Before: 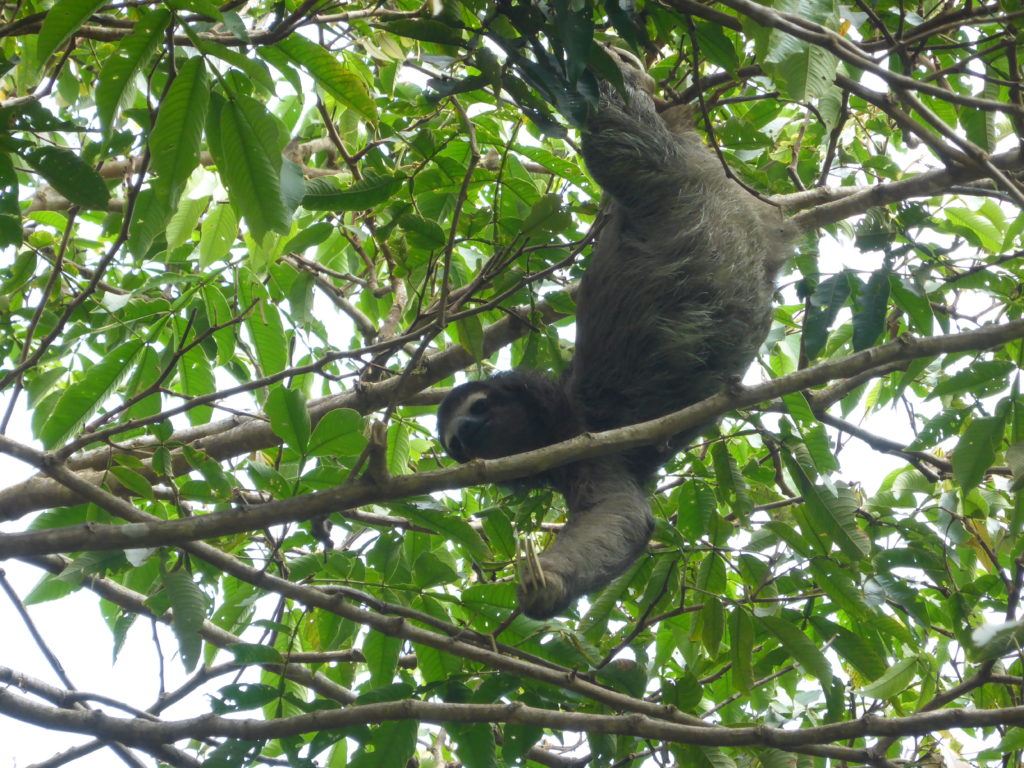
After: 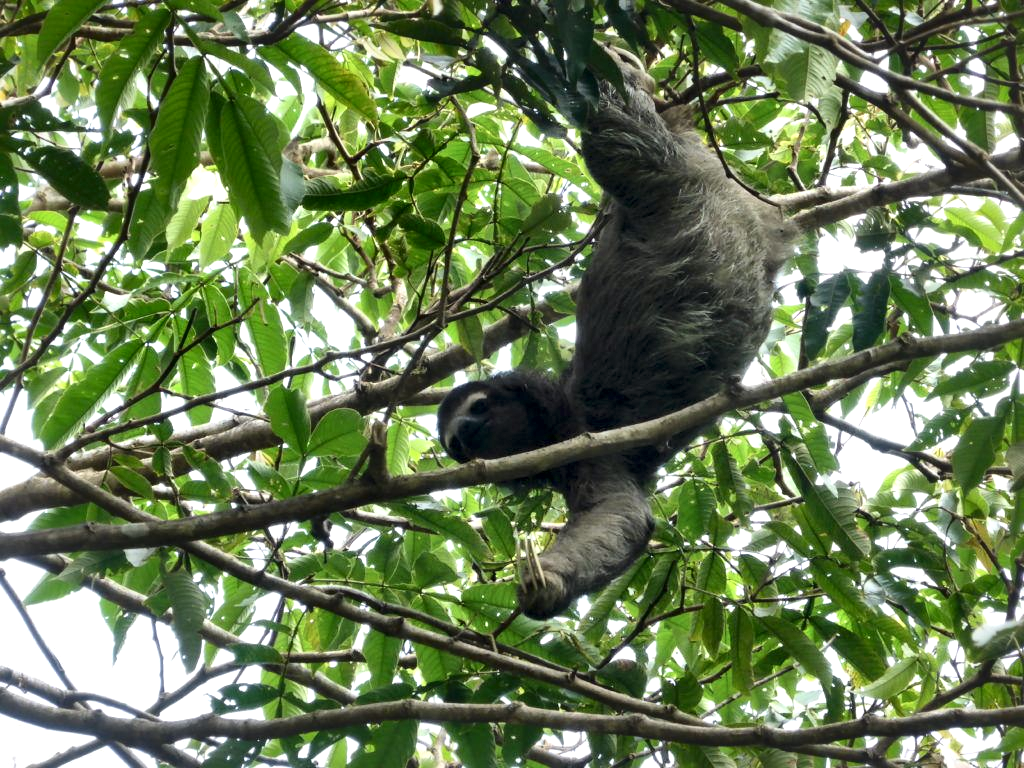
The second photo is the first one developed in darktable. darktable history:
local contrast: mode bilateral grid, contrast 44, coarseness 70, detail 215%, midtone range 0.2
